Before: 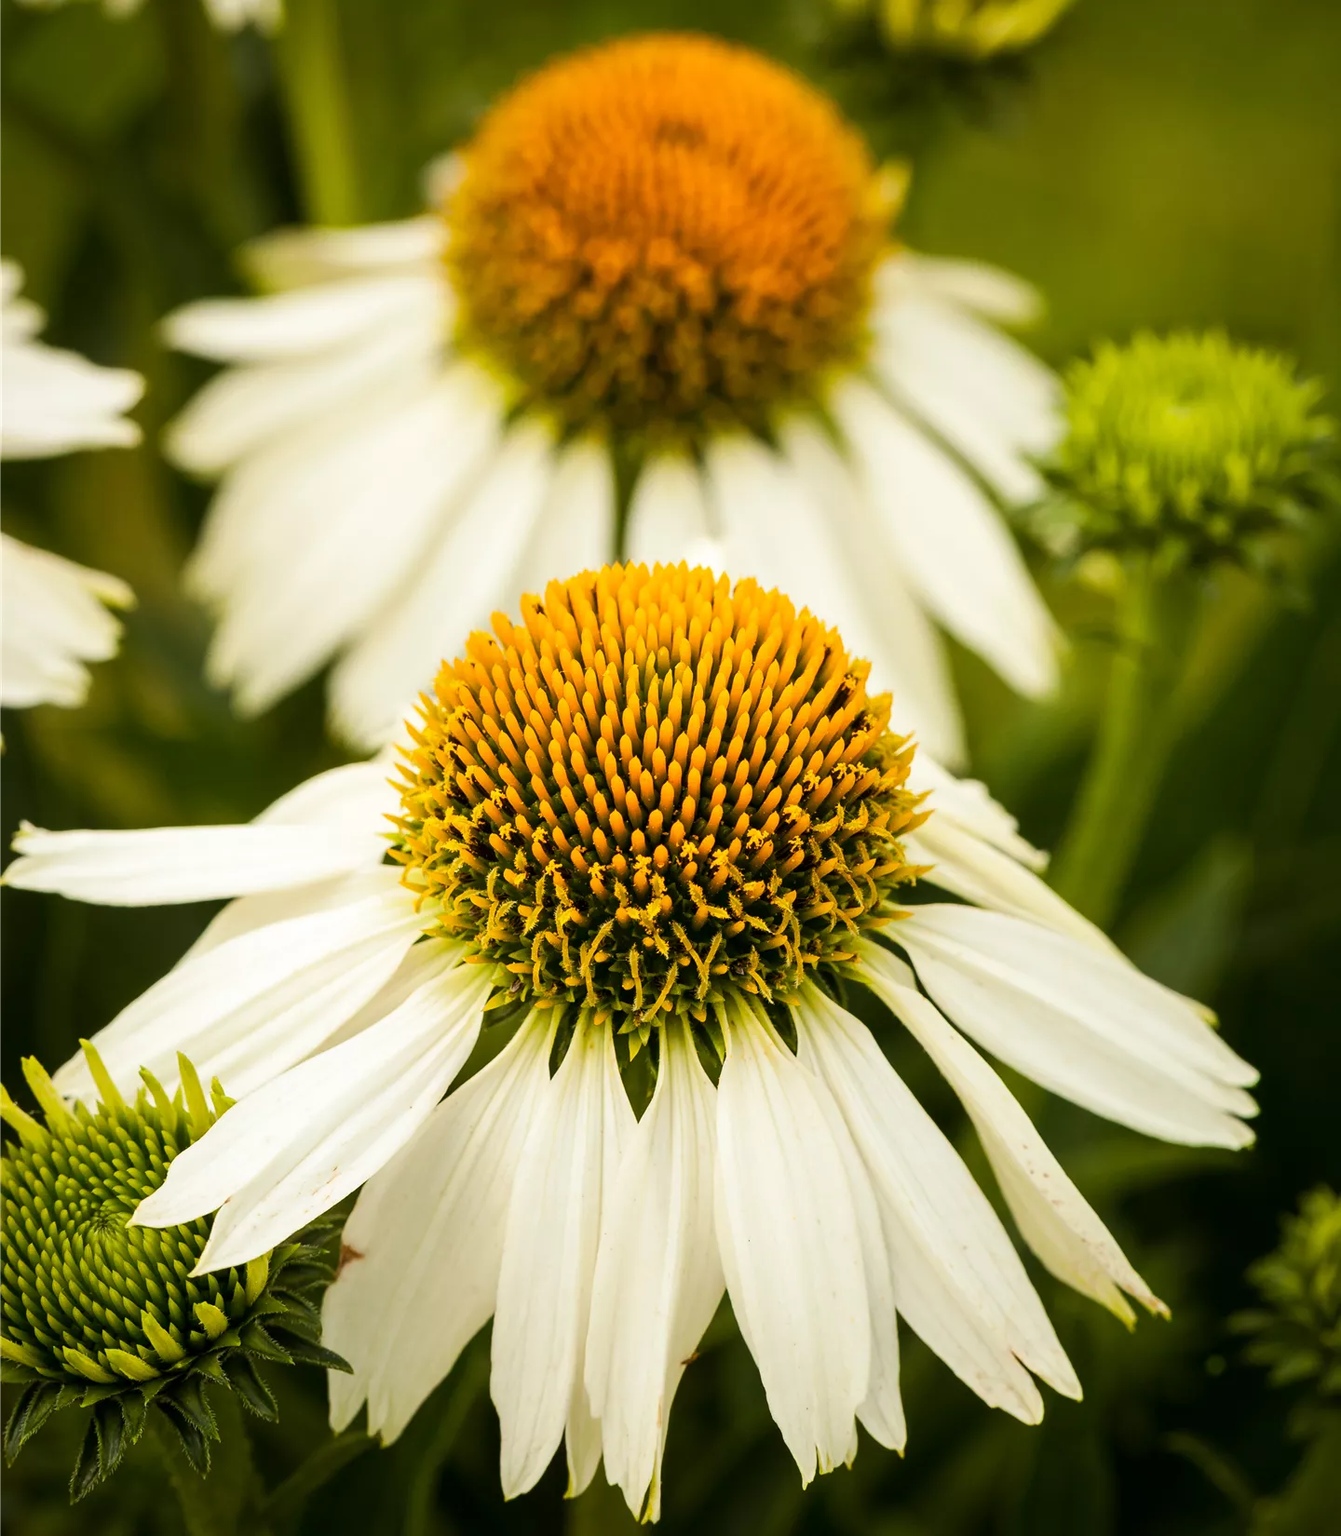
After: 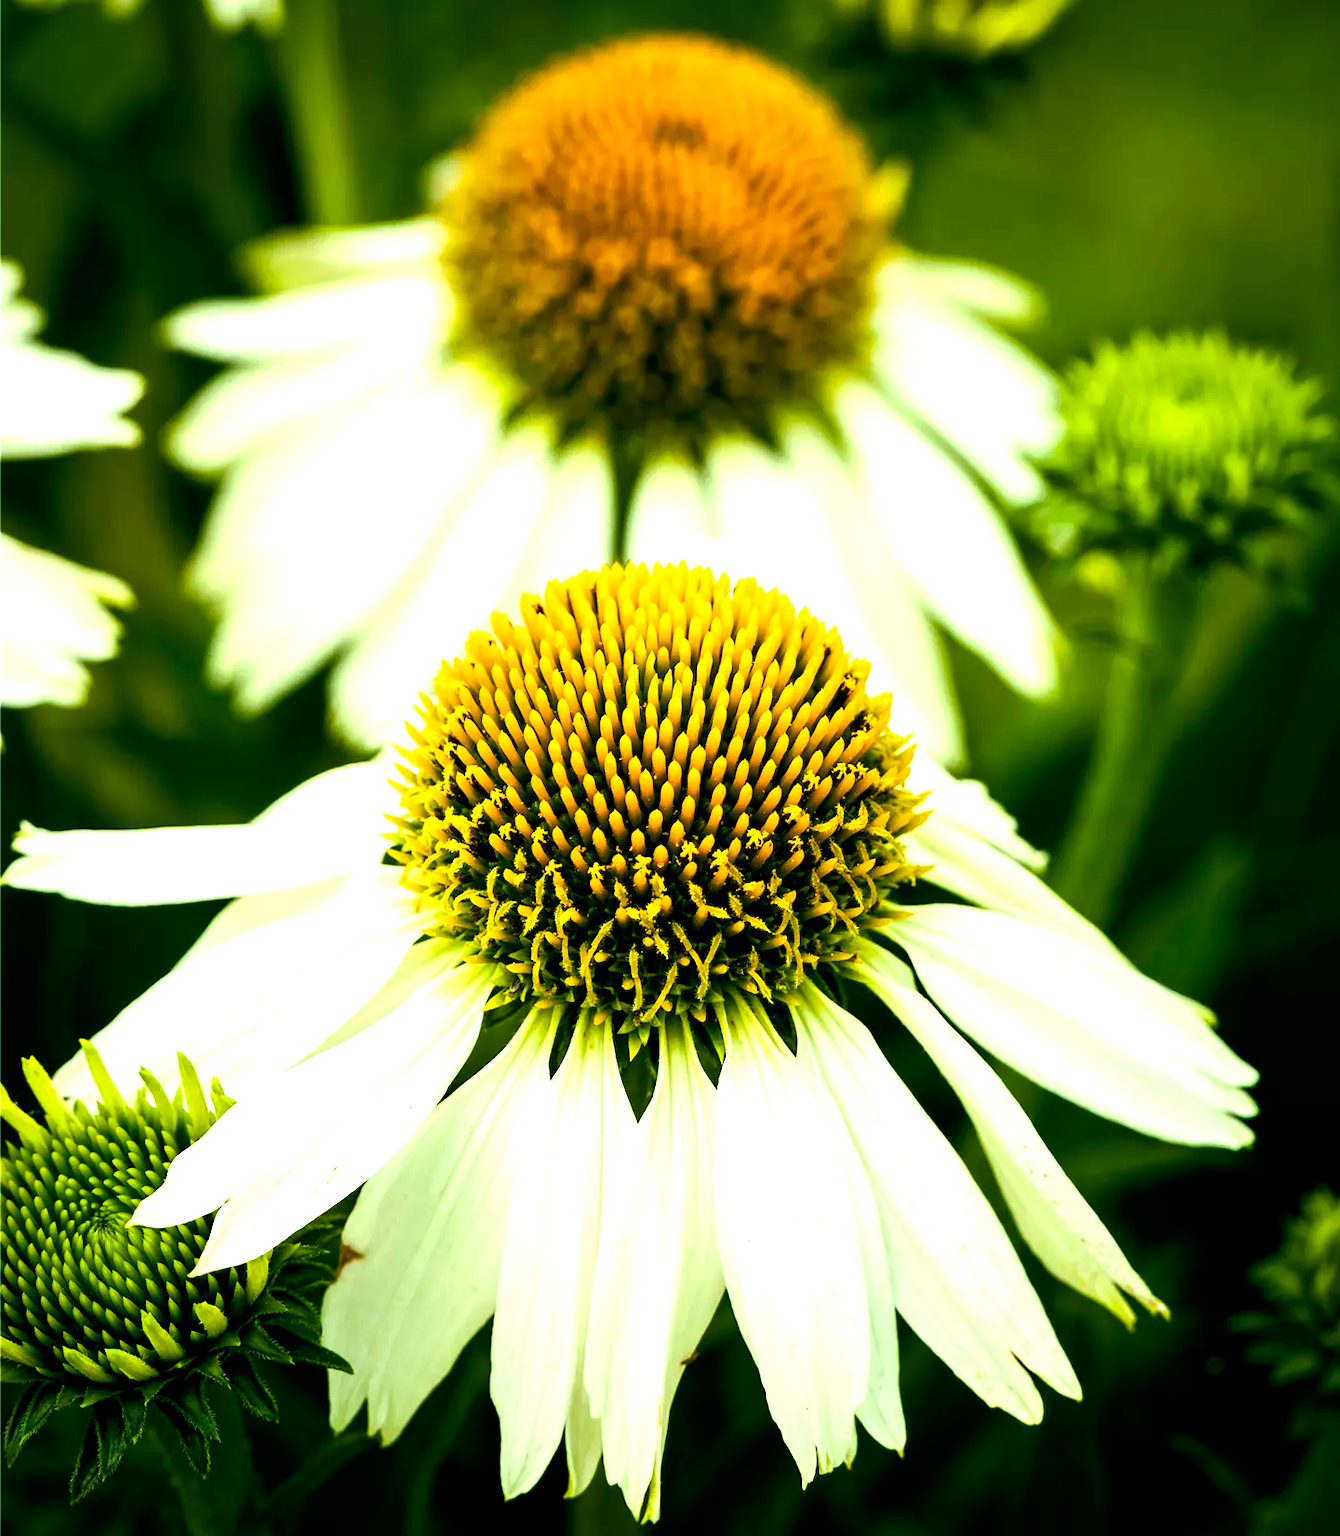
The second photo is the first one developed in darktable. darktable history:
color balance rgb: shadows lift › luminance -7.7%, shadows lift › chroma 2.13%, shadows lift › hue 165.27°, power › luminance -7.77%, power › chroma 1.1%, power › hue 215.88°, highlights gain › luminance 15.15%, highlights gain › chroma 7%, highlights gain › hue 125.57°, global offset › luminance -0.33%, global offset › chroma 0.11%, global offset › hue 165.27°, perceptual saturation grading › global saturation 24.42%, perceptual saturation grading › highlights -24.42%, perceptual saturation grading › mid-tones 24.42%, perceptual saturation grading › shadows 40%, perceptual brilliance grading › global brilliance -5%, perceptual brilliance grading › highlights 24.42%, perceptual brilliance grading › mid-tones 7%, perceptual brilliance grading › shadows -5%
